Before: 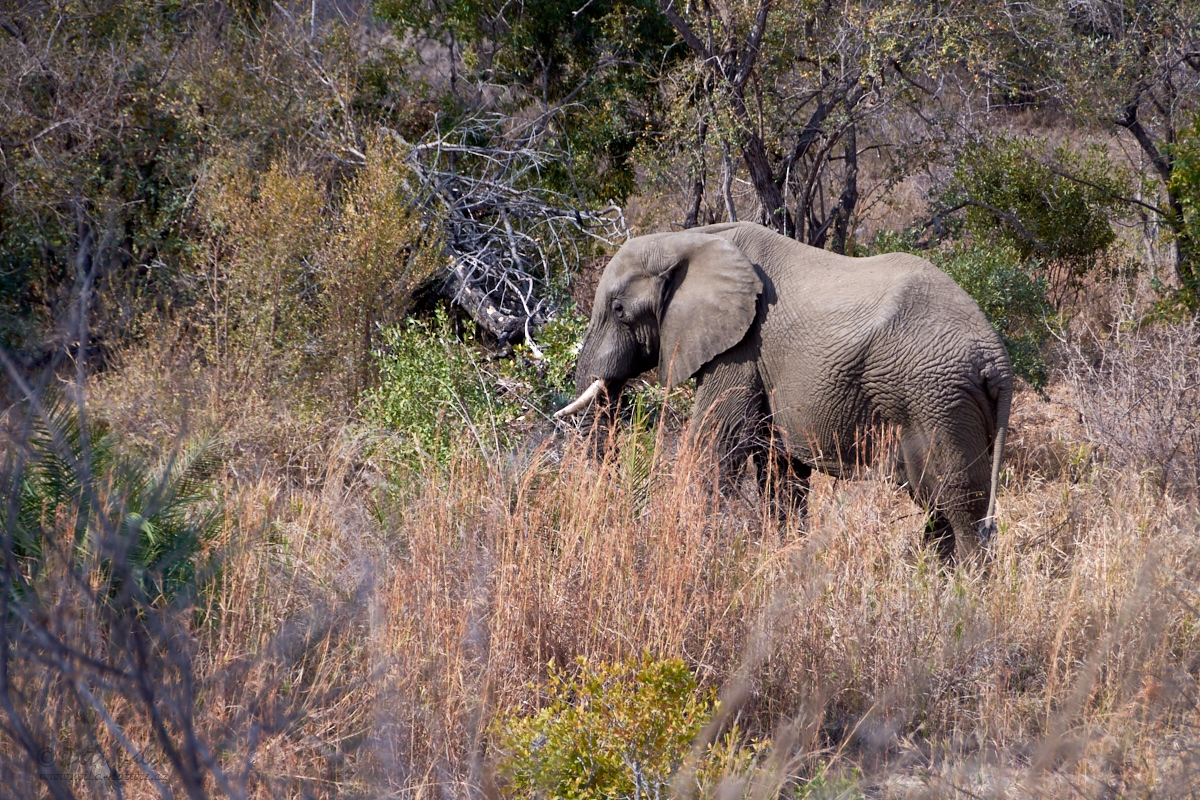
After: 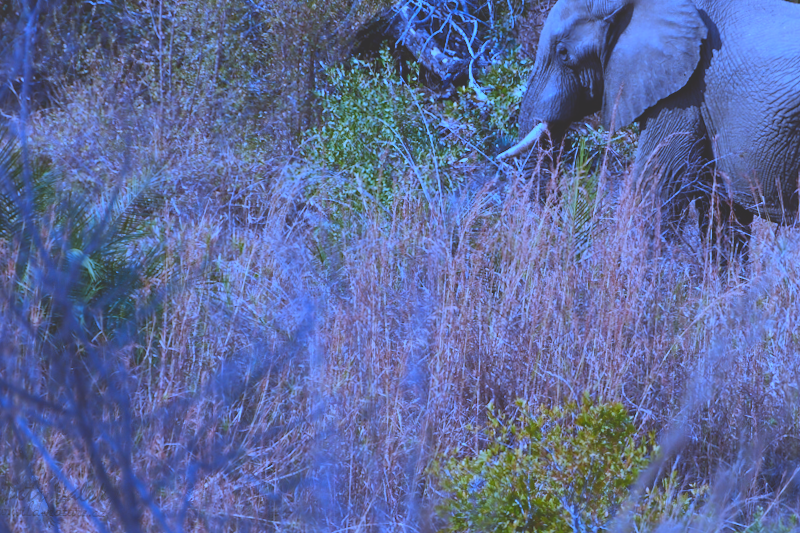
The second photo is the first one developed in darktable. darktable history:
crop and rotate: angle -0.82°, left 3.85%, top 31.828%, right 27.992%
white balance: red 0.766, blue 1.537
contrast brightness saturation: contrast -0.05, saturation -0.41
exposure: black level correction -0.036, exposure -0.497 EV, compensate highlight preservation false
shadows and highlights: low approximation 0.01, soften with gaussian
color correction: highlights a* 1.59, highlights b* -1.7, saturation 2.48
